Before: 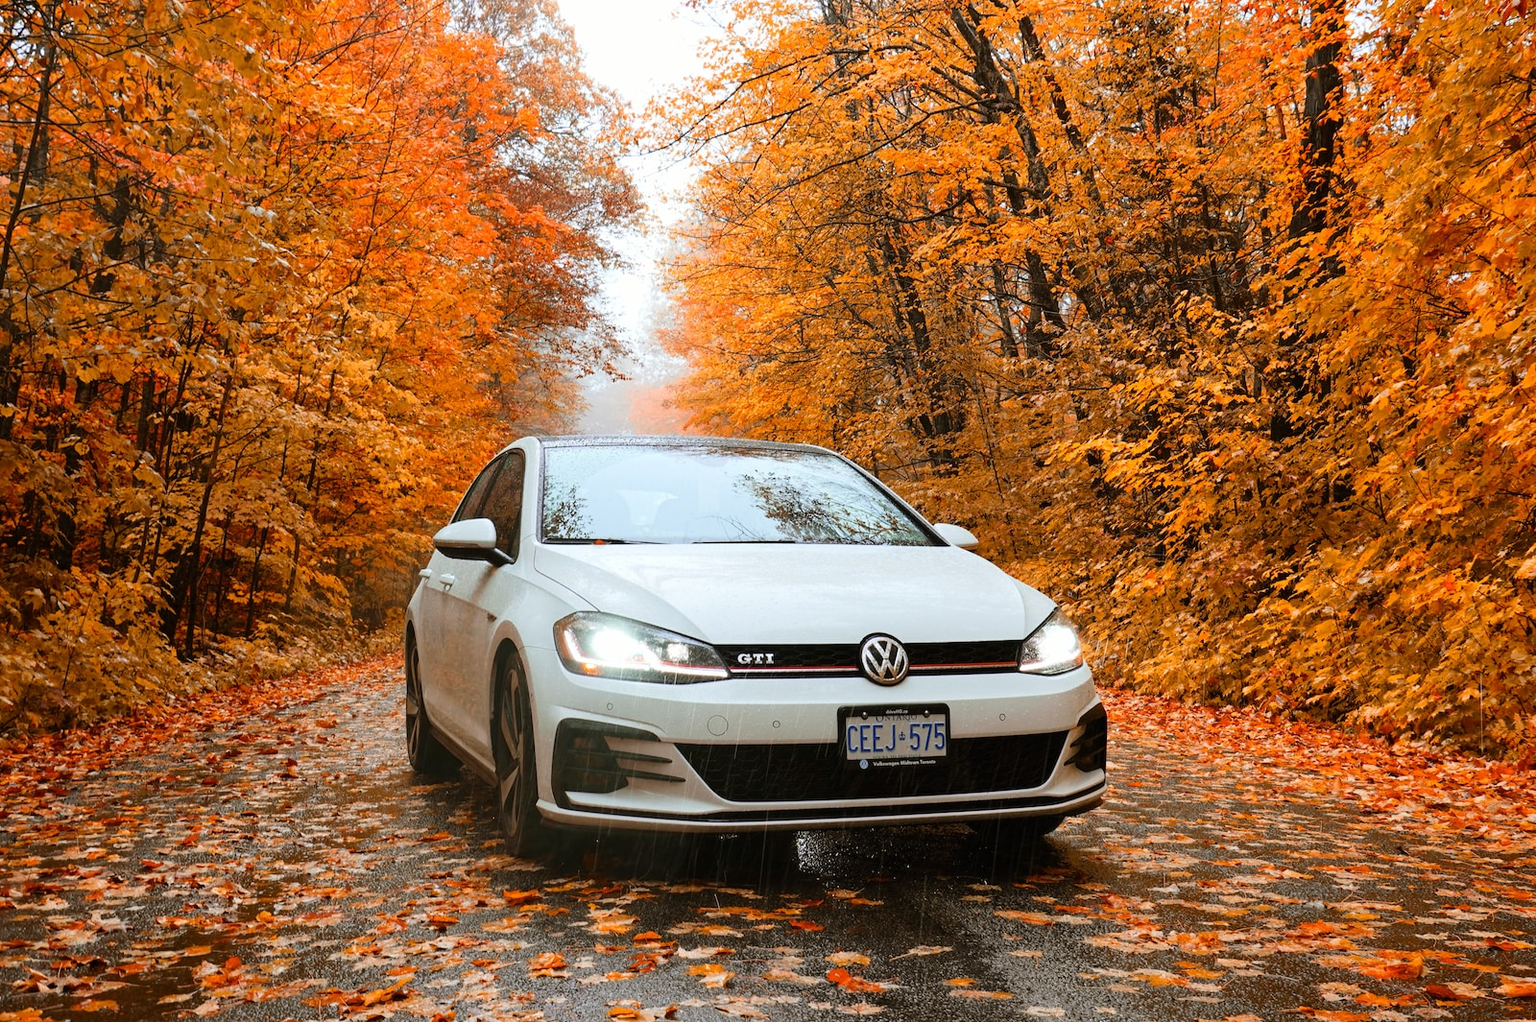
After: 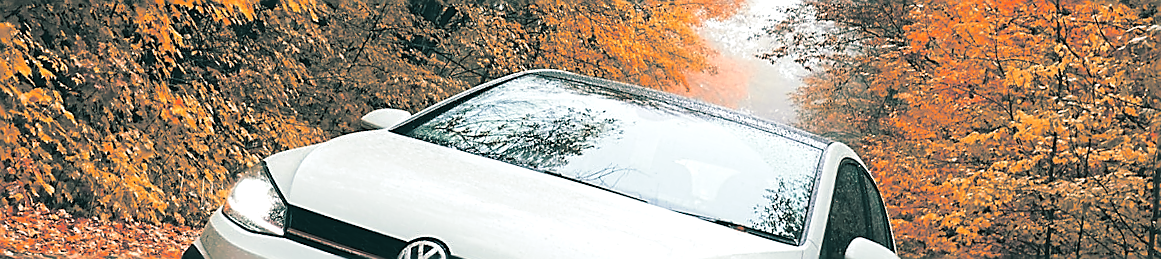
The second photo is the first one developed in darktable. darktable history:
crop and rotate: angle 16.12°, top 30.835%, bottom 35.653%
tone equalizer: -8 EV -0.417 EV, -7 EV -0.389 EV, -6 EV -0.333 EV, -5 EV -0.222 EV, -3 EV 0.222 EV, -2 EV 0.333 EV, -1 EV 0.389 EV, +0 EV 0.417 EV, edges refinement/feathering 500, mask exposure compensation -1.57 EV, preserve details no
sharpen: radius 1.4, amount 1.25, threshold 0.7
exposure: black level correction -0.014, exposure -0.193 EV, compensate highlight preservation false
split-toning: shadows › hue 186.43°, highlights › hue 49.29°, compress 30.29%
